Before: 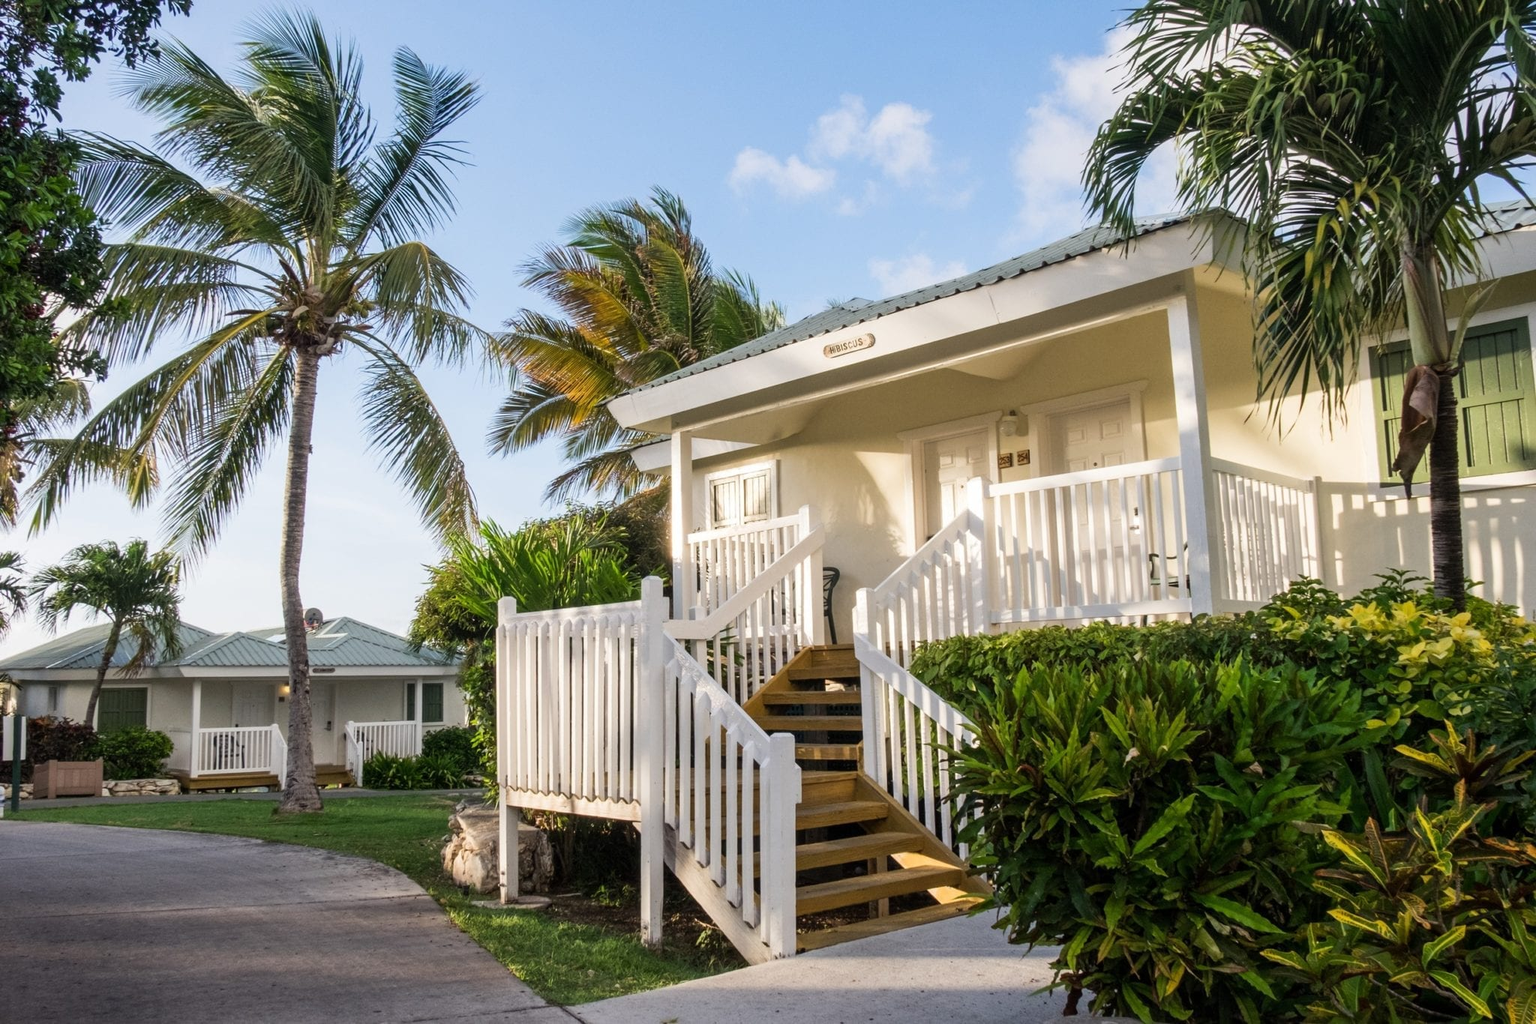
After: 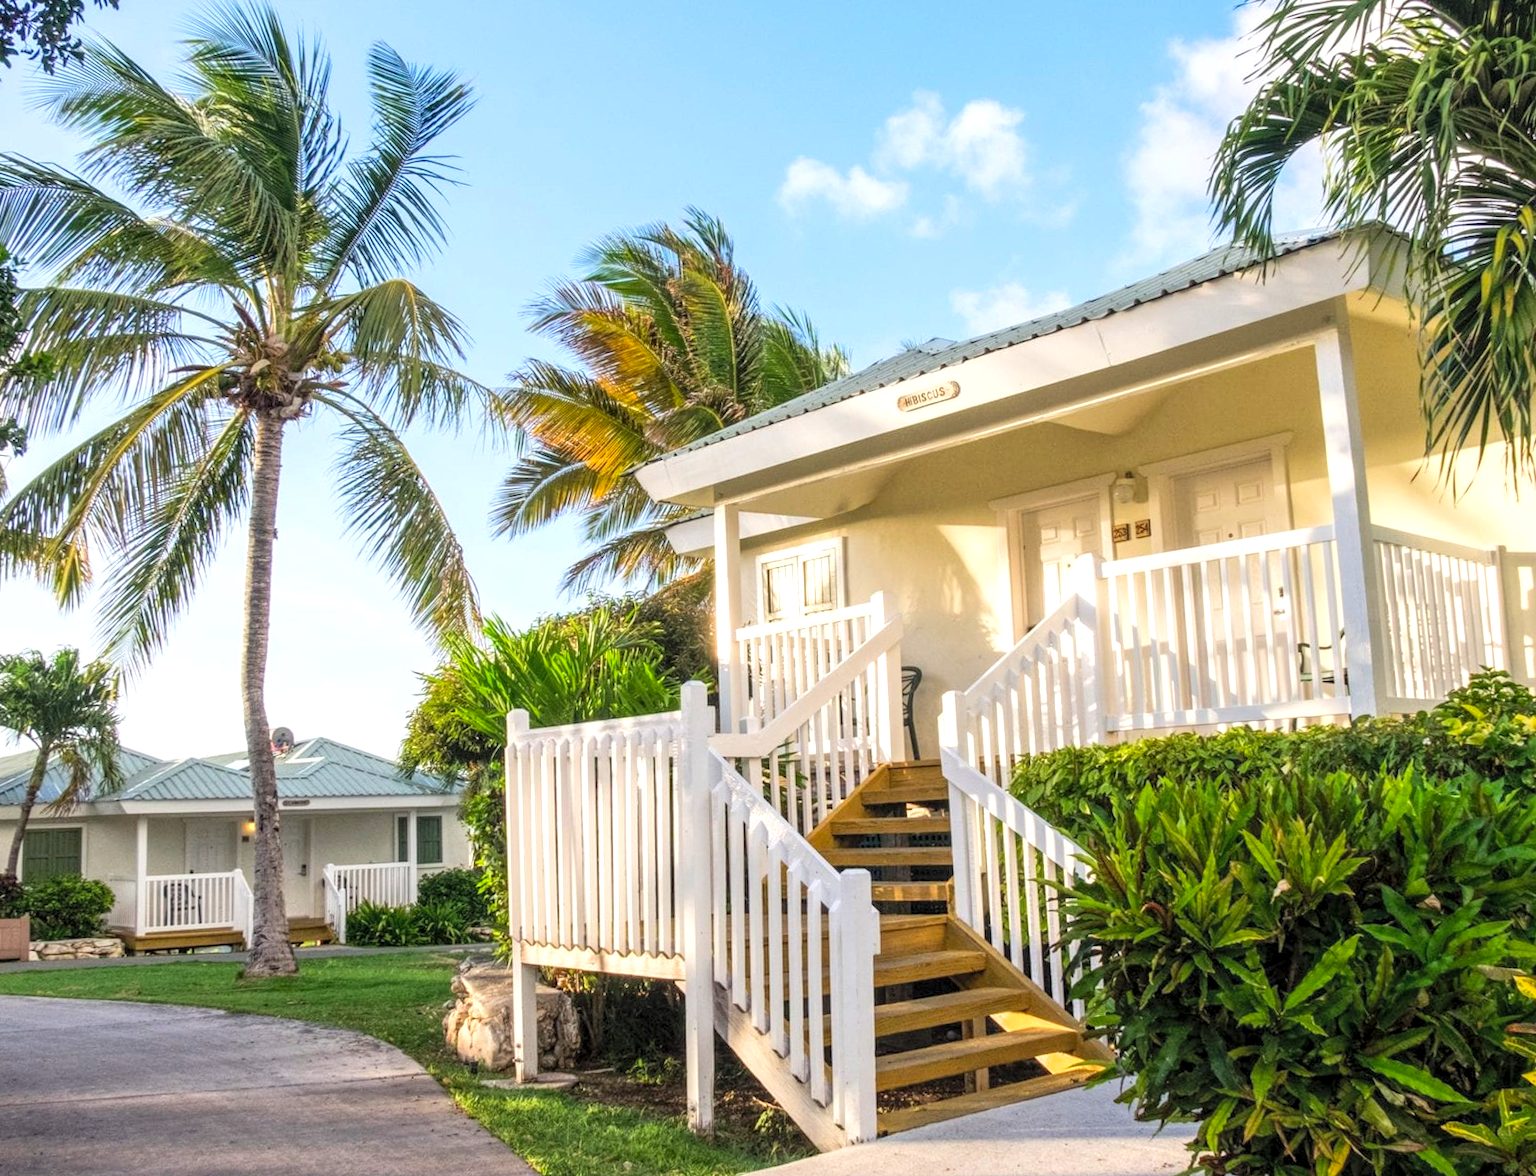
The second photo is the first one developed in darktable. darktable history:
exposure: exposure 0.2 EV, compensate highlight preservation false
contrast brightness saturation: contrast 0.07, brightness 0.18, saturation 0.4
crop and rotate: angle 1°, left 4.281%, top 0.642%, right 11.383%, bottom 2.486%
local contrast: highlights 99%, shadows 86%, detail 160%, midtone range 0.2
